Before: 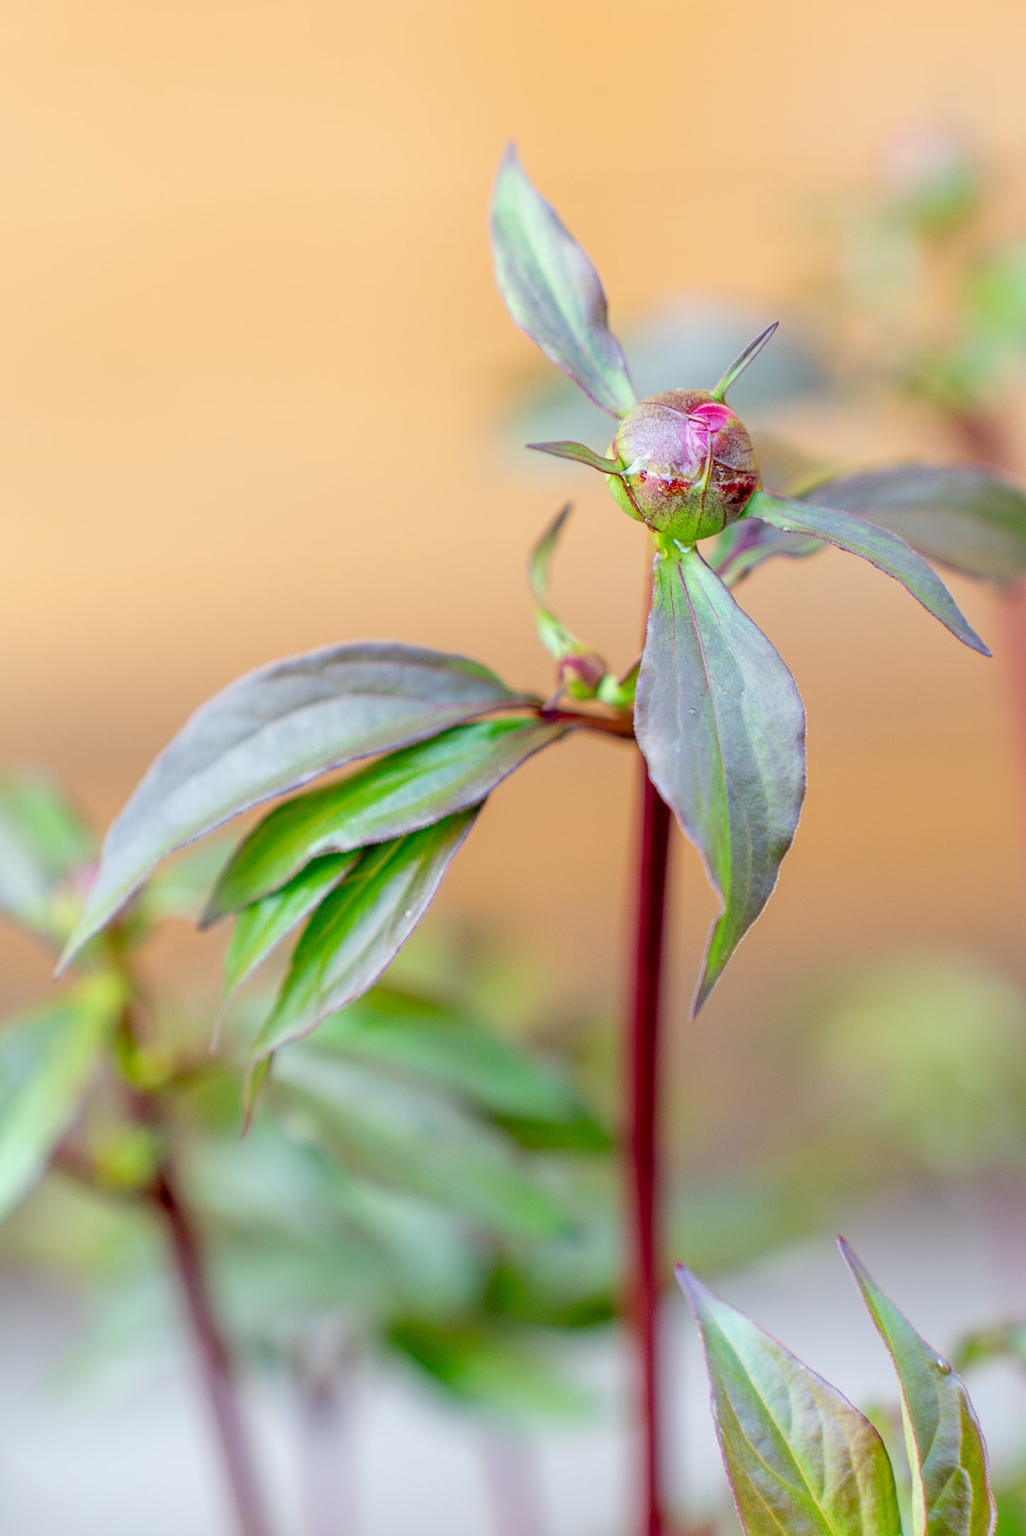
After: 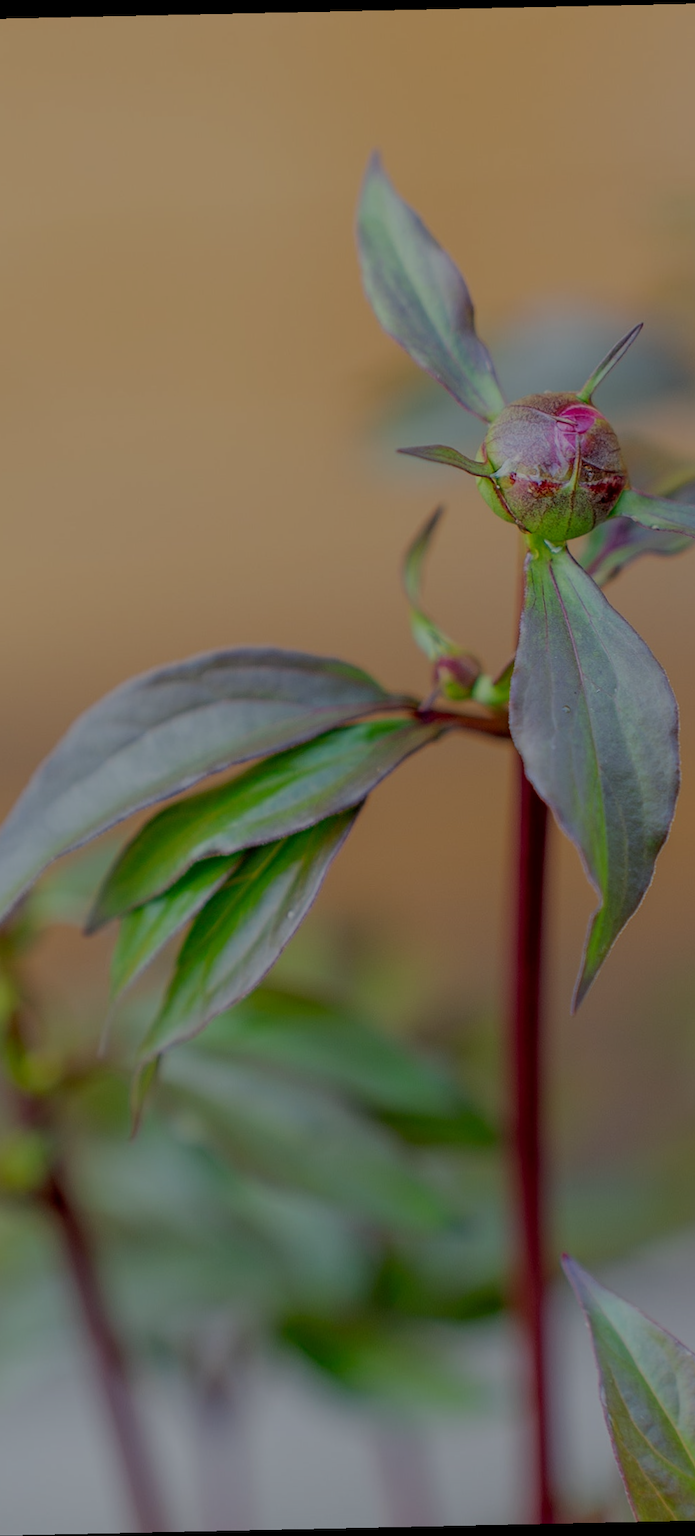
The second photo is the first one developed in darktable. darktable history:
crop and rotate: left 12.673%, right 20.66%
rotate and perspective: rotation -1.24°, automatic cropping off
exposure: exposure -1.468 EV, compensate highlight preservation false
